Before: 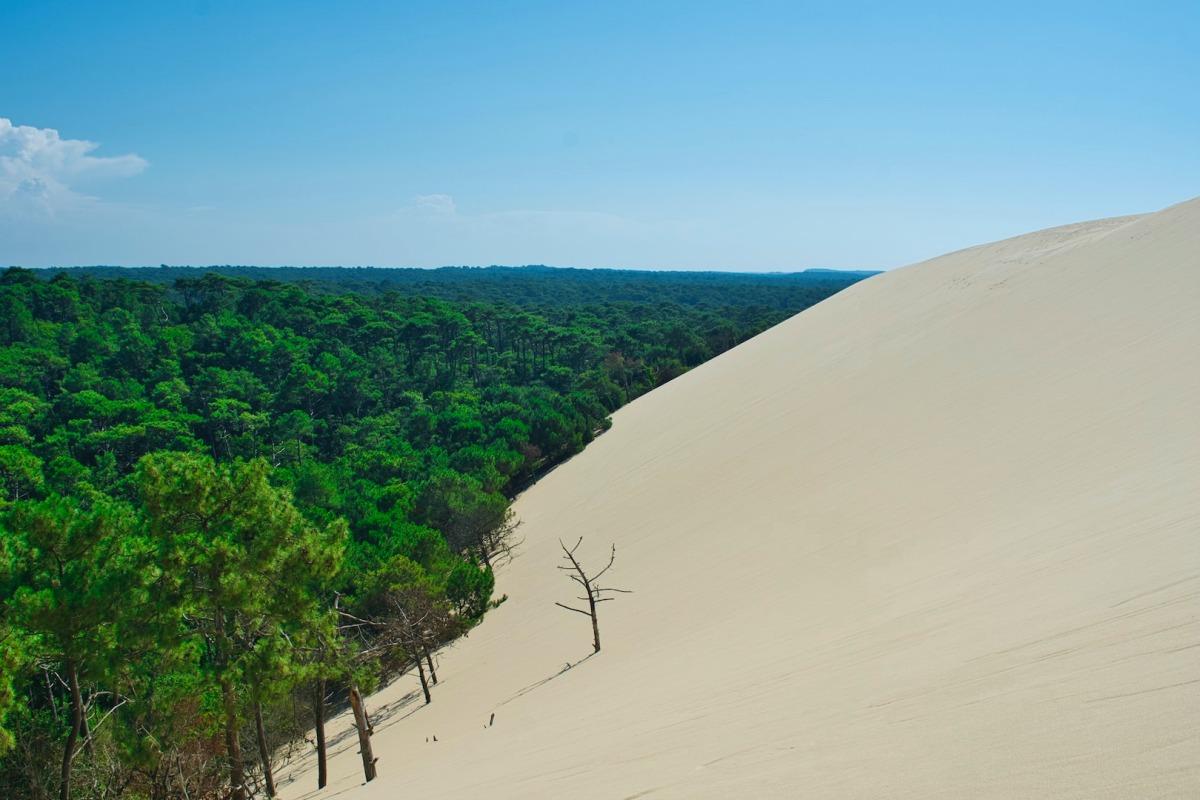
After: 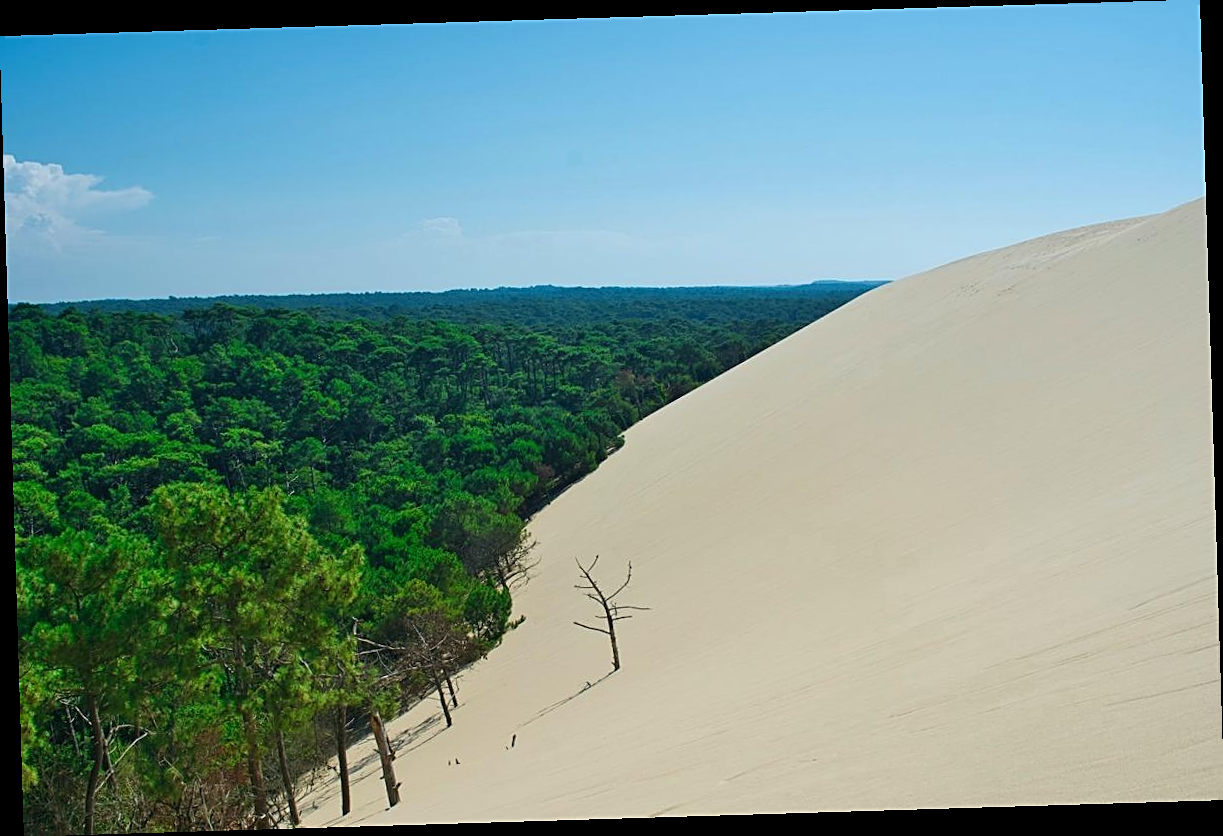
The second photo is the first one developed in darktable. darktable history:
sharpen: on, module defaults
rotate and perspective: rotation -1.75°, automatic cropping off
